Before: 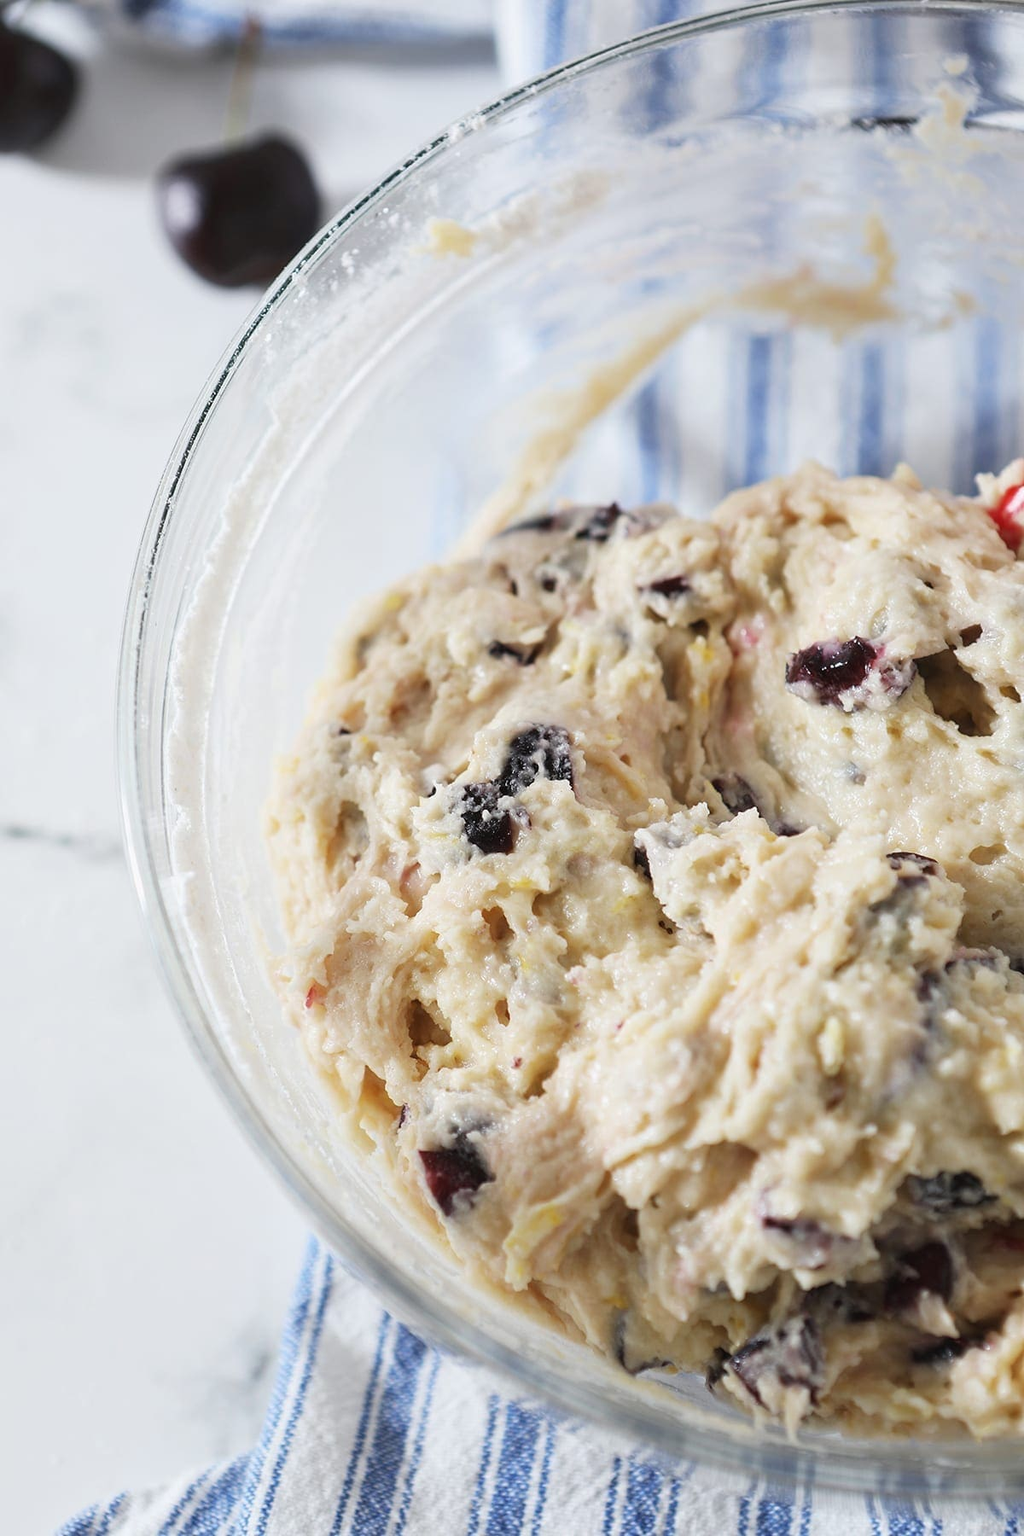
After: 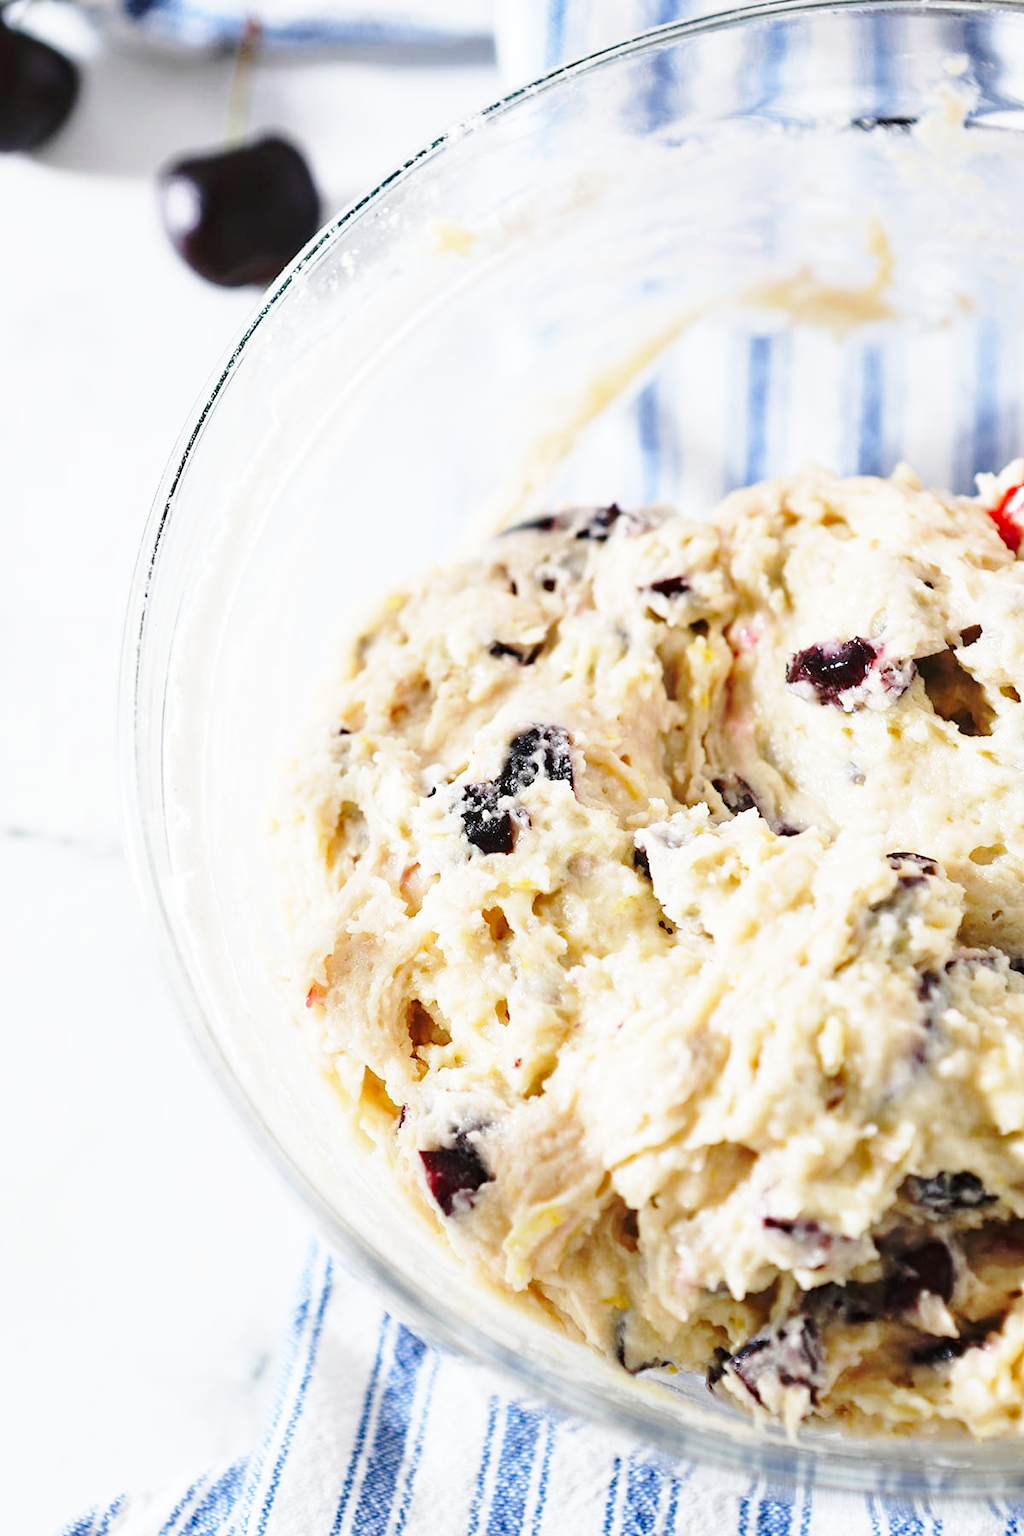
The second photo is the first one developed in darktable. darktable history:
haze removal: compatibility mode true, adaptive false
base curve: curves: ch0 [(0, 0) (0.032, 0.037) (0.105, 0.228) (0.435, 0.76) (0.856, 0.983) (1, 1)], preserve colors none
